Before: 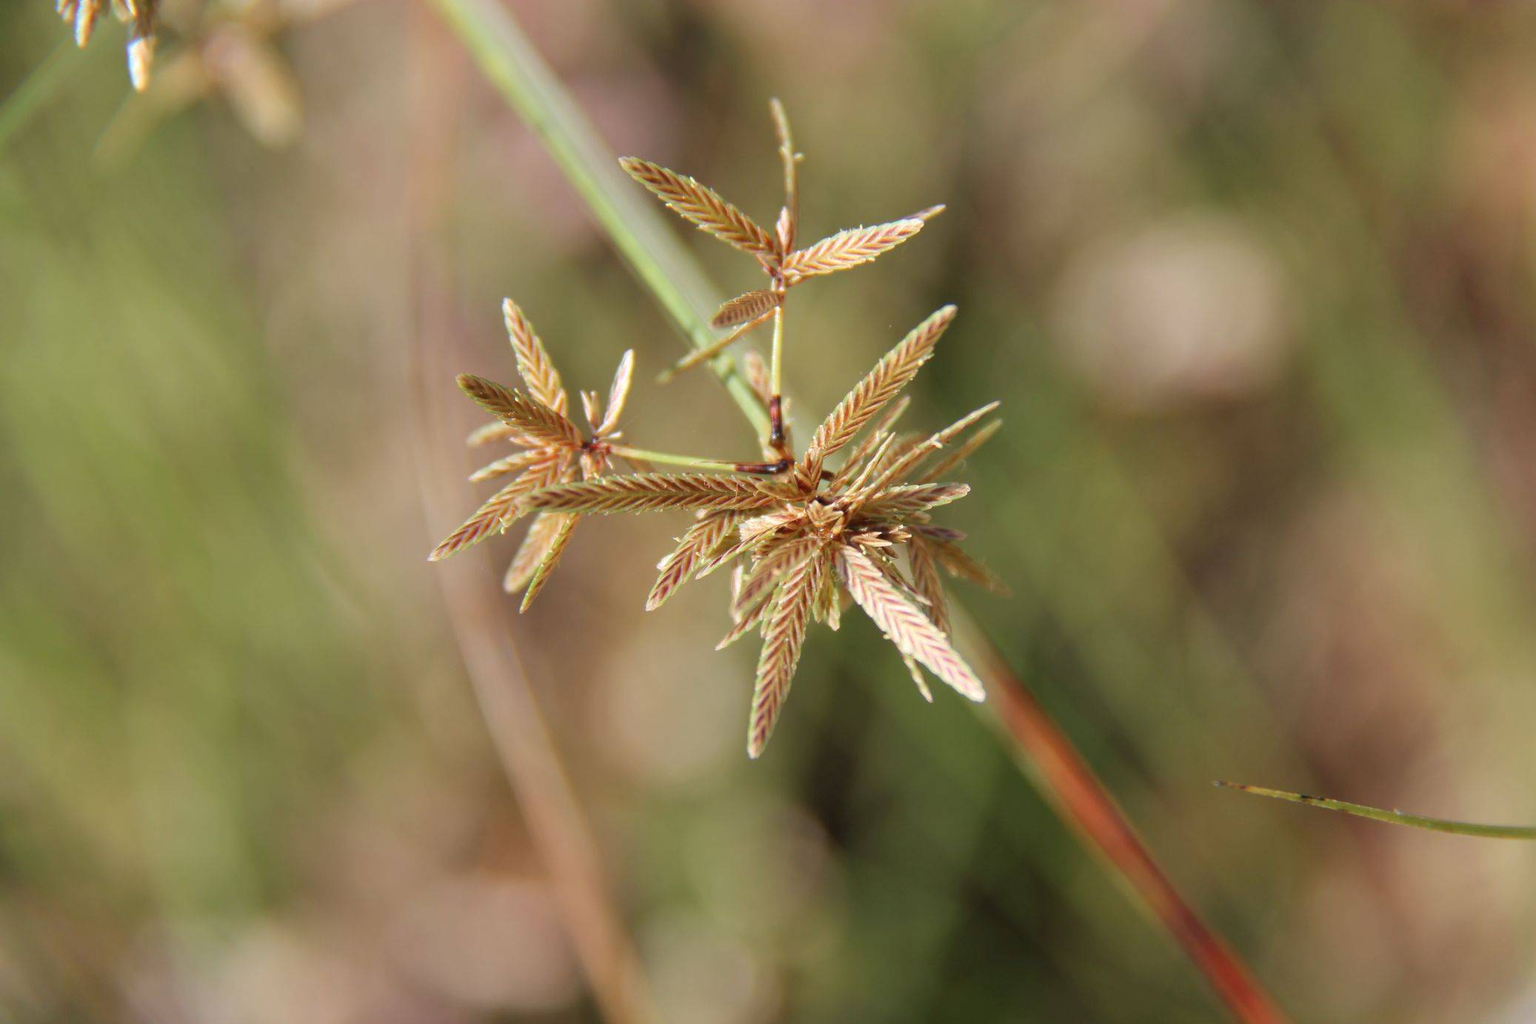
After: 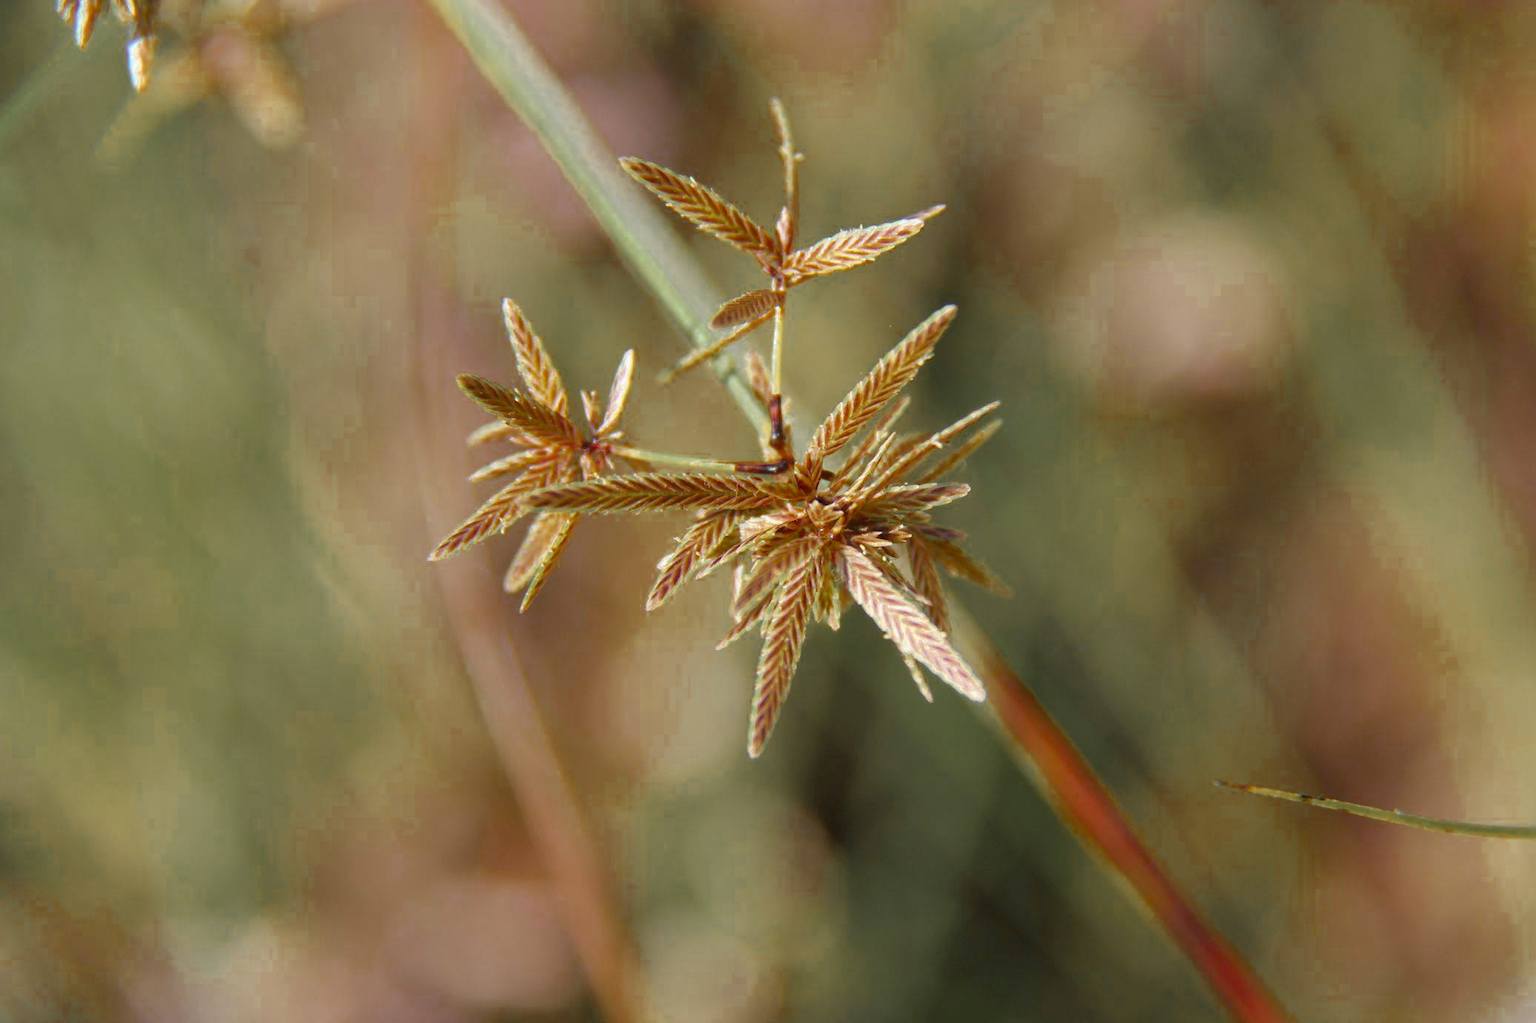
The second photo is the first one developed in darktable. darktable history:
exposure: exposure -0.011 EV, compensate highlight preservation false
color zones: curves: ch0 [(0.11, 0.396) (0.195, 0.36) (0.25, 0.5) (0.303, 0.412) (0.357, 0.544) (0.75, 0.5) (0.967, 0.328)]; ch1 [(0, 0.468) (0.112, 0.512) (0.202, 0.6) (0.25, 0.5) (0.307, 0.352) (0.357, 0.544) (0.75, 0.5) (0.963, 0.524)]
